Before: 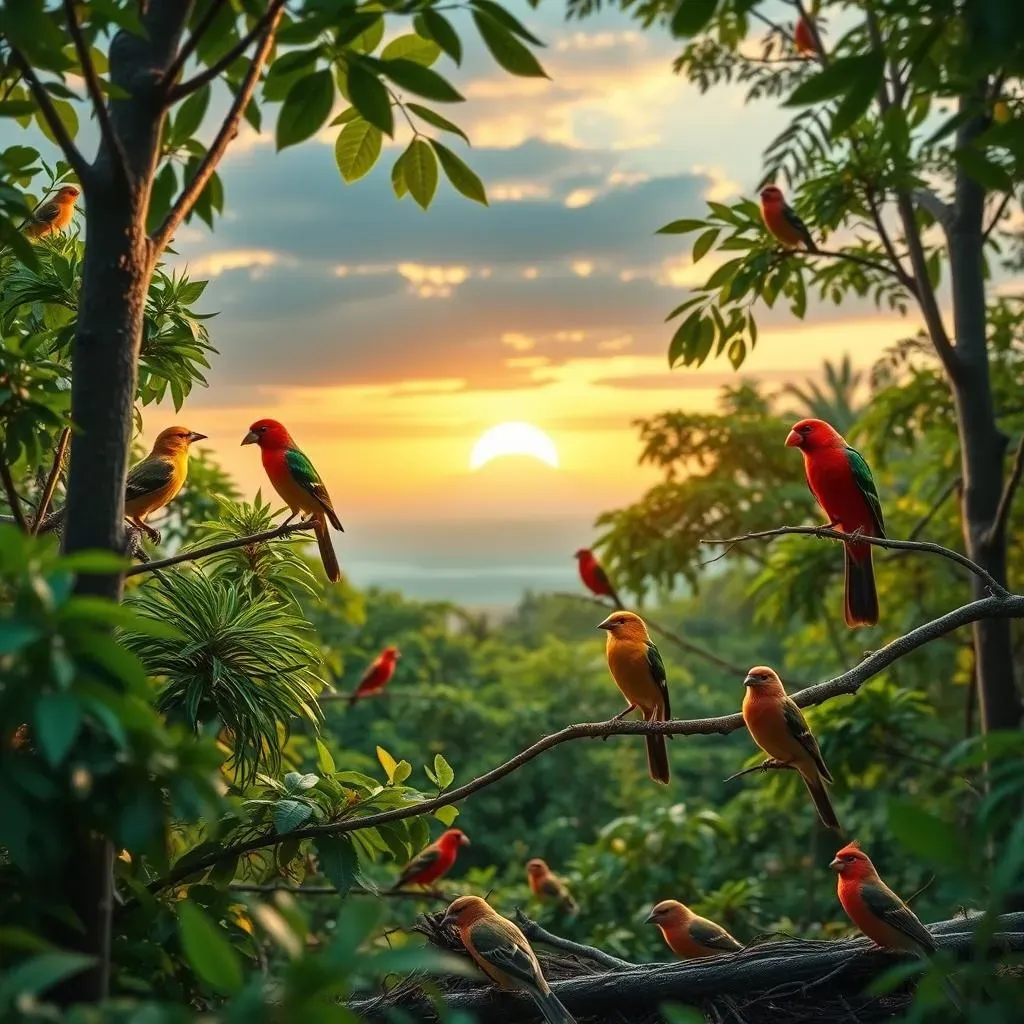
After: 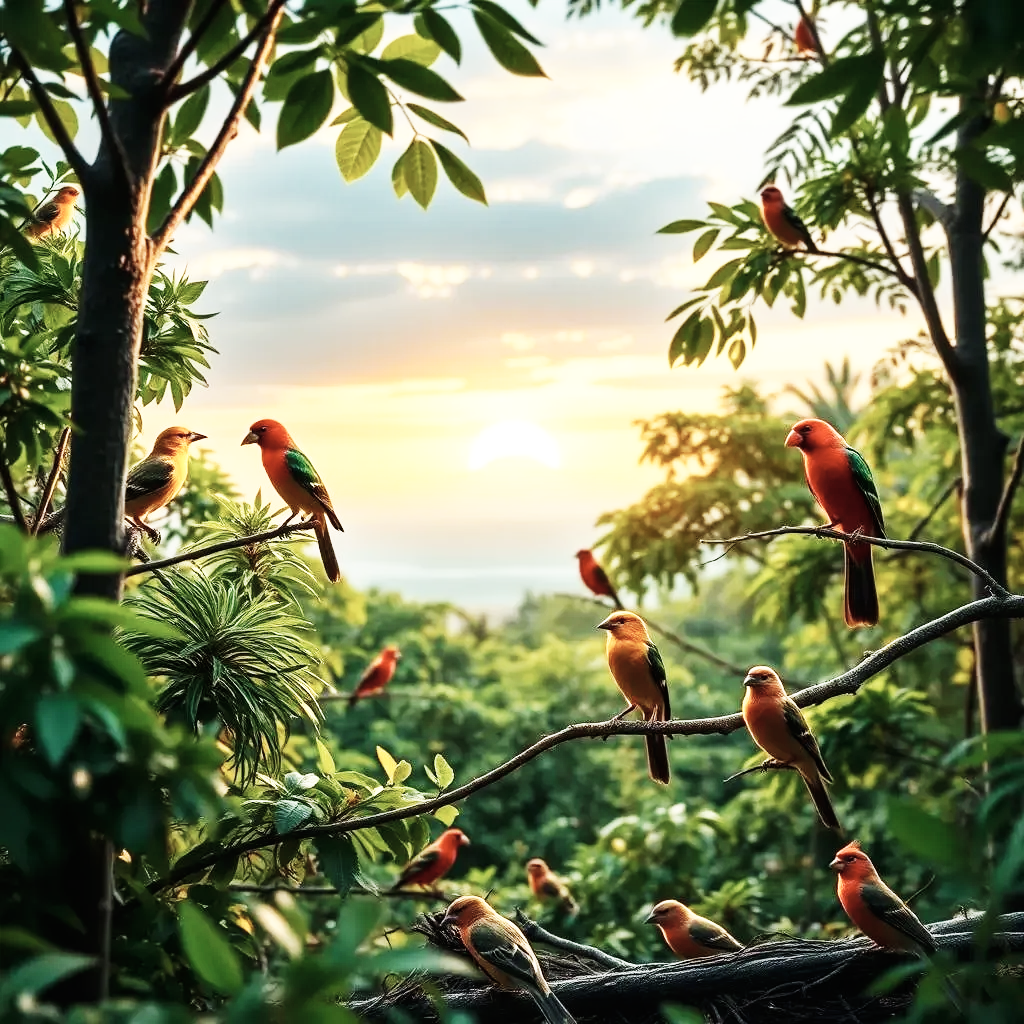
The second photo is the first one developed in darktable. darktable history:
base curve: curves: ch0 [(0, 0) (0.007, 0.004) (0.027, 0.03) (0.046, 0.07) (0.207, 0.54) (0.442, 0.872) (0.673, 0.972) (1, 1)], preserve colors none
contrast brightness saturation: contrast 0.1, saturation -0.36
color balance rgb: on, module defaults
